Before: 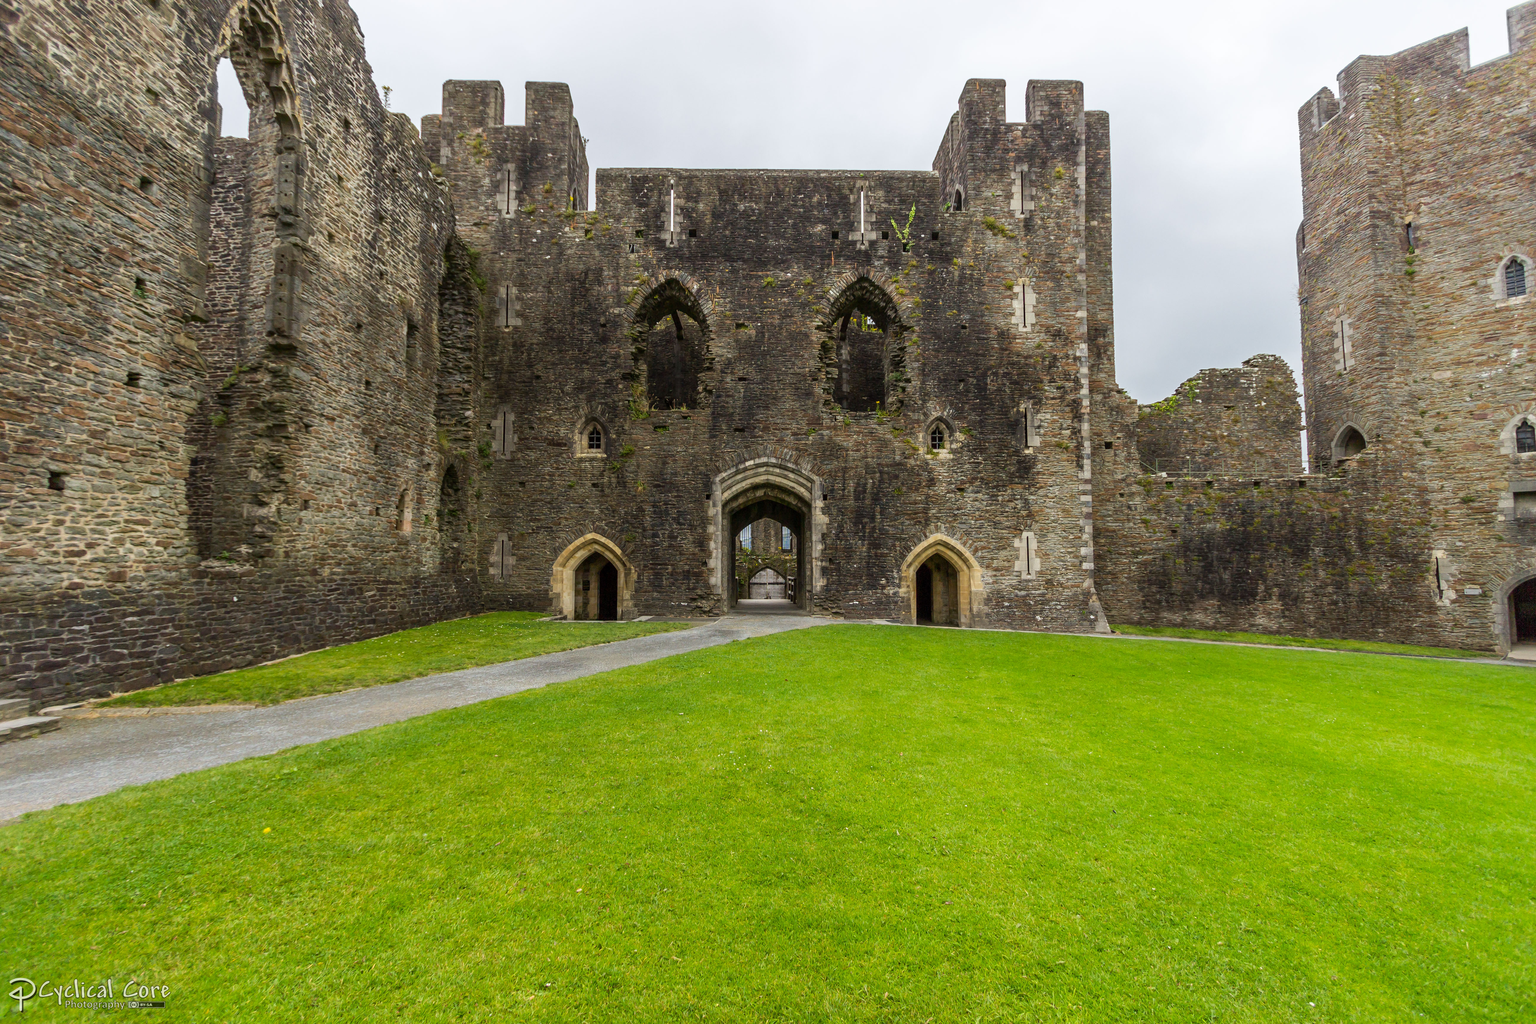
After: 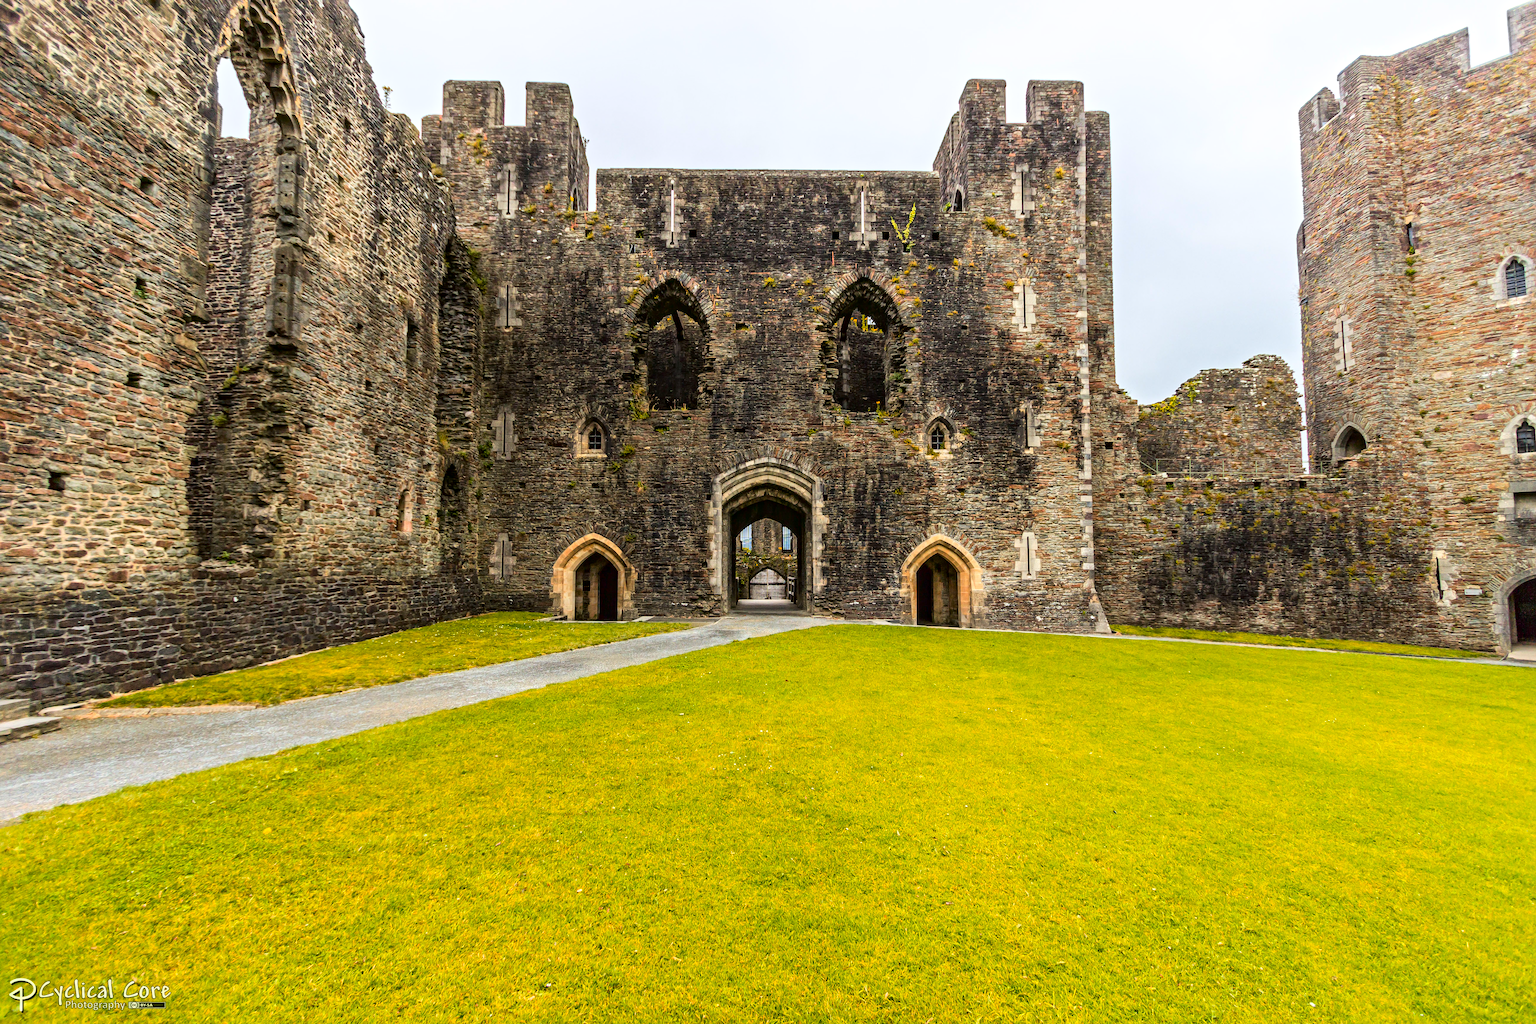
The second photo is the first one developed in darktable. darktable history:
local contrast: mode bilateral grid, contrast 20, coarseness 21, detail 150%, midtone range 0.2
tone curve: curves: ch0 [(0, 0.023) (0.087, 0.065) (0.184, 0.168) (0.45, 0.54) (0.57, 0.683) (0.722, 0.825) (0.877, 0.948) (1, 1)]; ch1 [(0, 0) (0.388, 0.369) (0.44, 0.44) (0.489, 0.481) (0.534, 0.561) (0.657, 0.659) (1, 1)]; ch2 [(0, 0) (0.353, 0.317) (0.408, 0.427) (0.472, 0.46) (0.5, 0.496) (0.537, 0.534) (0.576, 0.592) (0.625, 0.631) (1, 1)], color space Lab, linked channels, preserve colors none
color zones: curves: ch1 [(0.24, 0.634) (0.75, 0.5)]; ch2 [(0.253, 0.437) (0.745, 0.491)]
